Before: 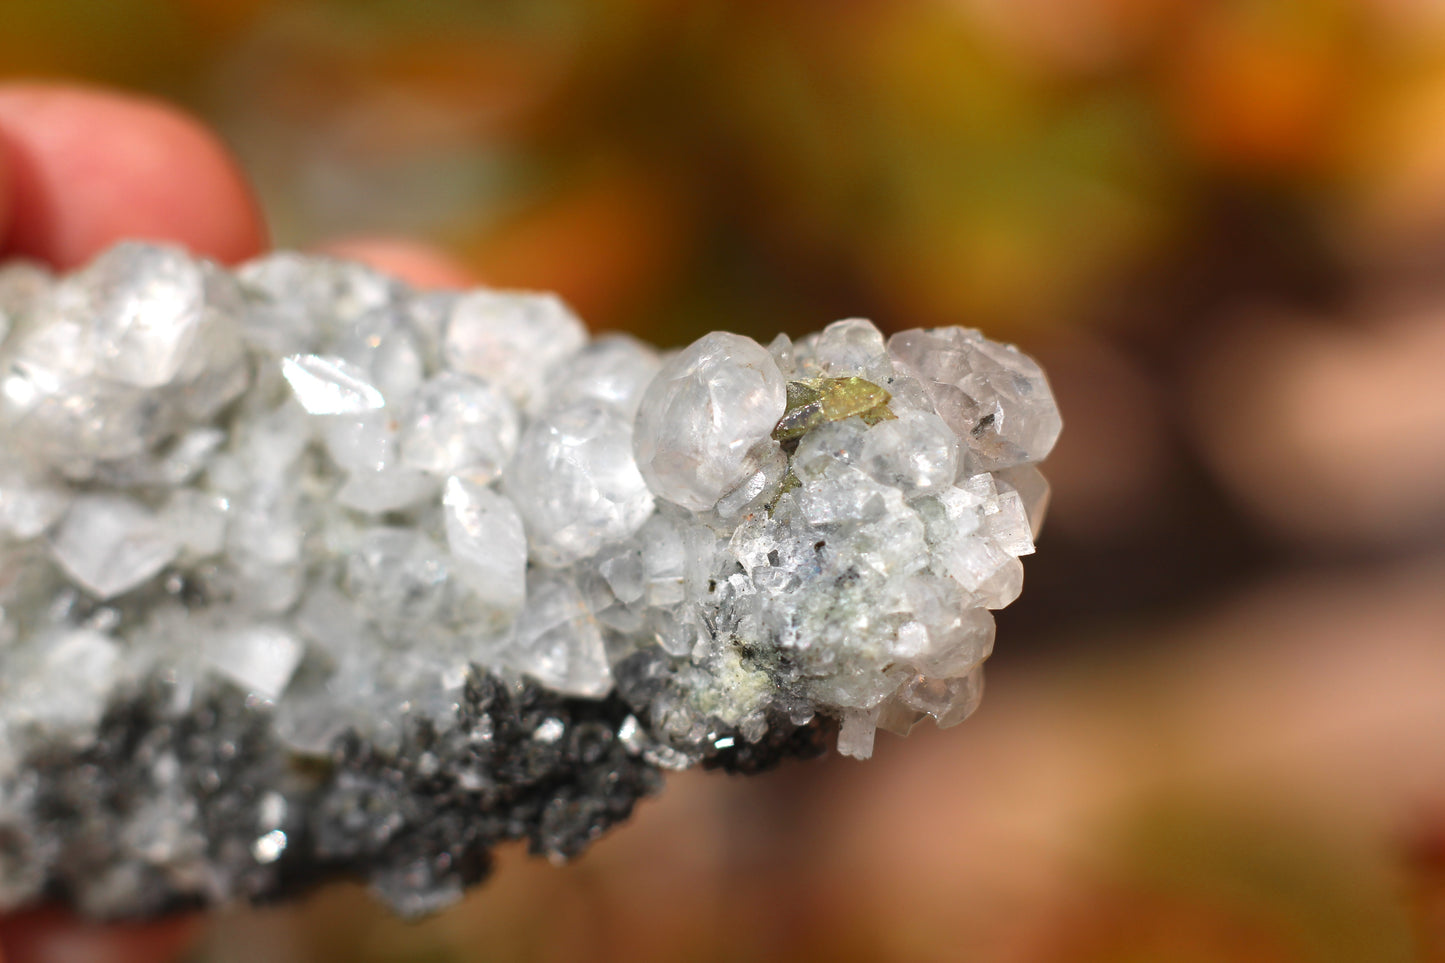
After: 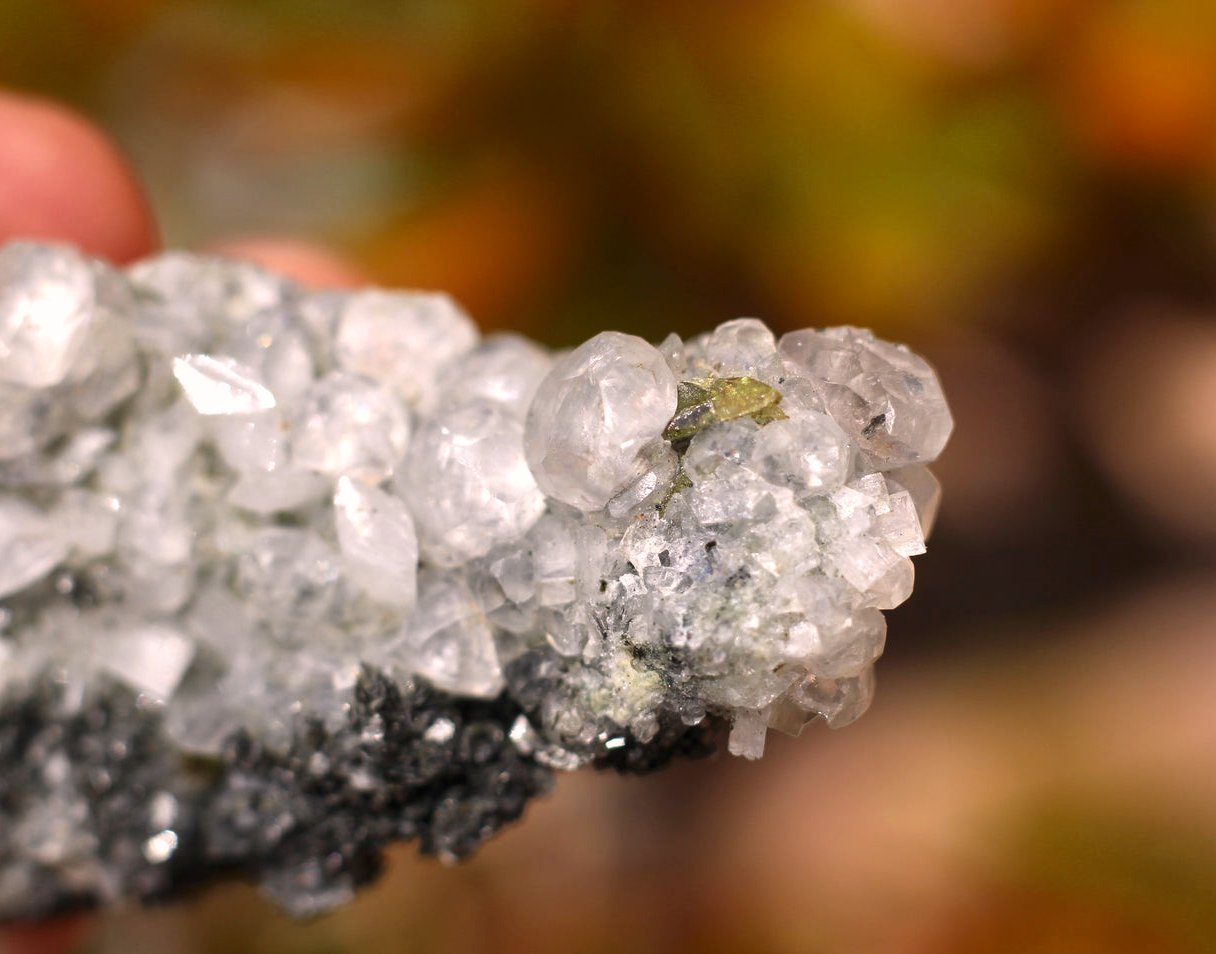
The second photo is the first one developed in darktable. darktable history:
crop: left 7.598%, right 7.873%
contrast brightness saturation: contrast 0.07
white balance: red 0.925, blue 1.046
local contrast: highlights 100%, shadows 100%, detail 120%, midtone range 0.2
color correction: highlights a* 11.96, highlights b* 11.58
